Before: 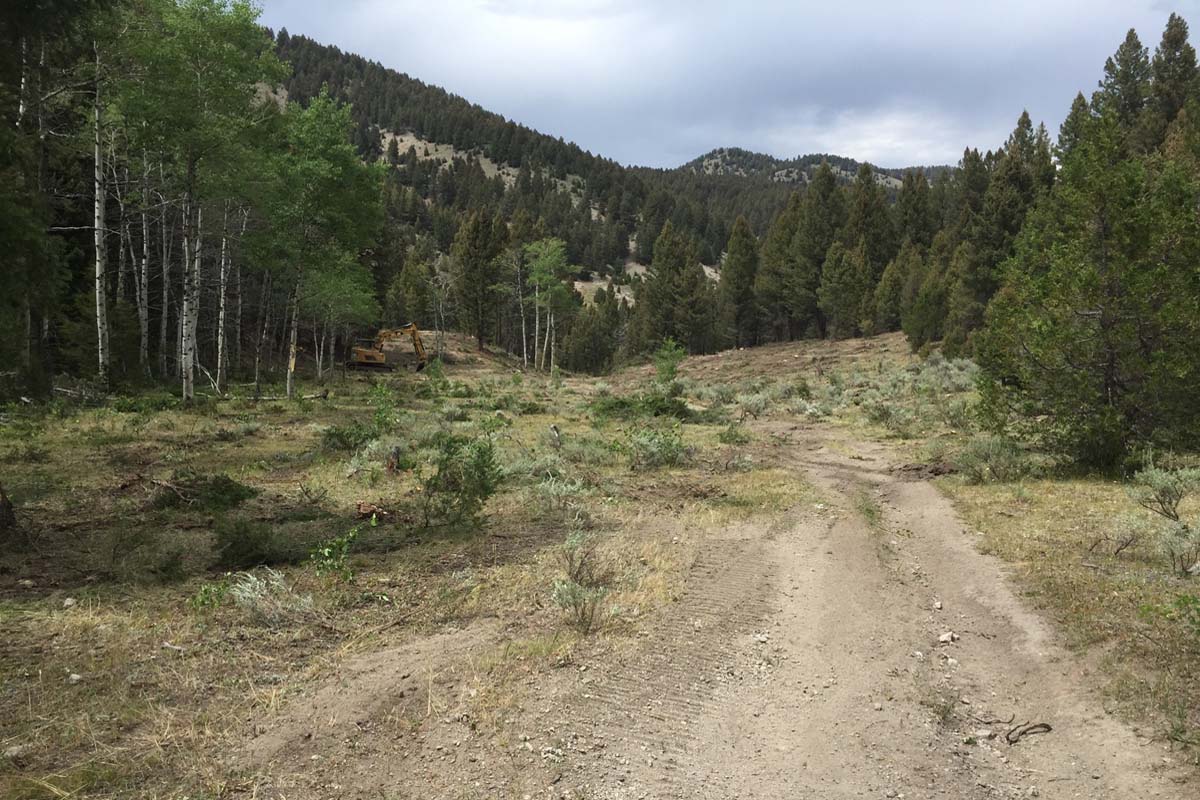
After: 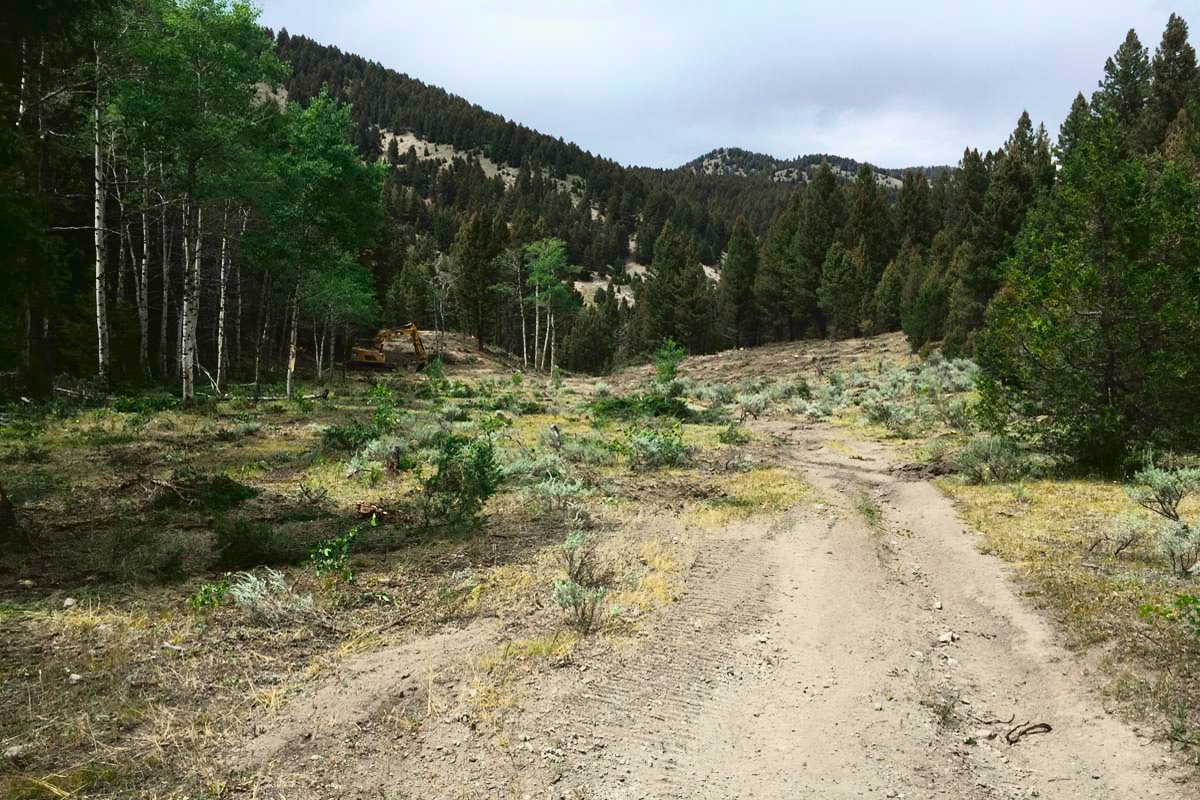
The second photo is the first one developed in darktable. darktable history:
tone curve: curves: ch0 [(0, 0.023) (0.132, 0.075) (0.251, 0.186) (0.463, 0.461) (0.662, 0.757) (0.854, 0.909) (1, 0.973)]; ch1 [(0, 0) (0.447, 0.411) (0.483, 0.469) (0.498, 0.496) (0.518, 0.514) (0.561, 0.579) (0.604, 0.645) (0.669, 0.73) (0.819, 0.93) (1, 1)]; ch2 [(0, 0) (0.307, 0.315) (0.425, 0.438) (0.483, 0.477) (0.503, 0.503) (0.526, 0.534) (0.567, 0.569) (0.617, 0.674) (0.703, 0.797) (0.985, 0.966)], color space Lab, independent channels
